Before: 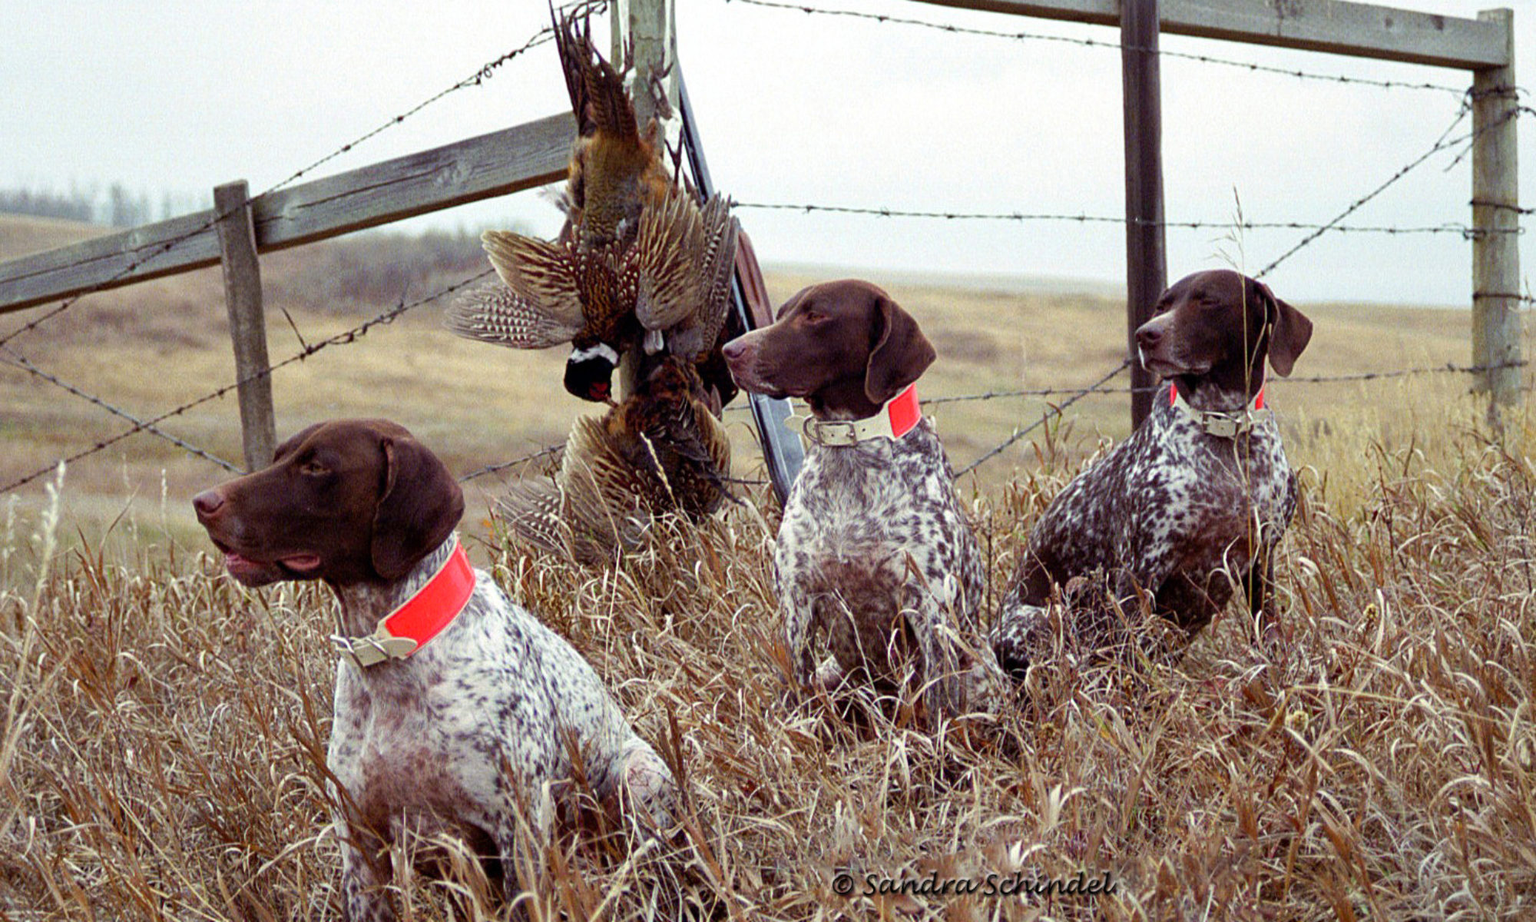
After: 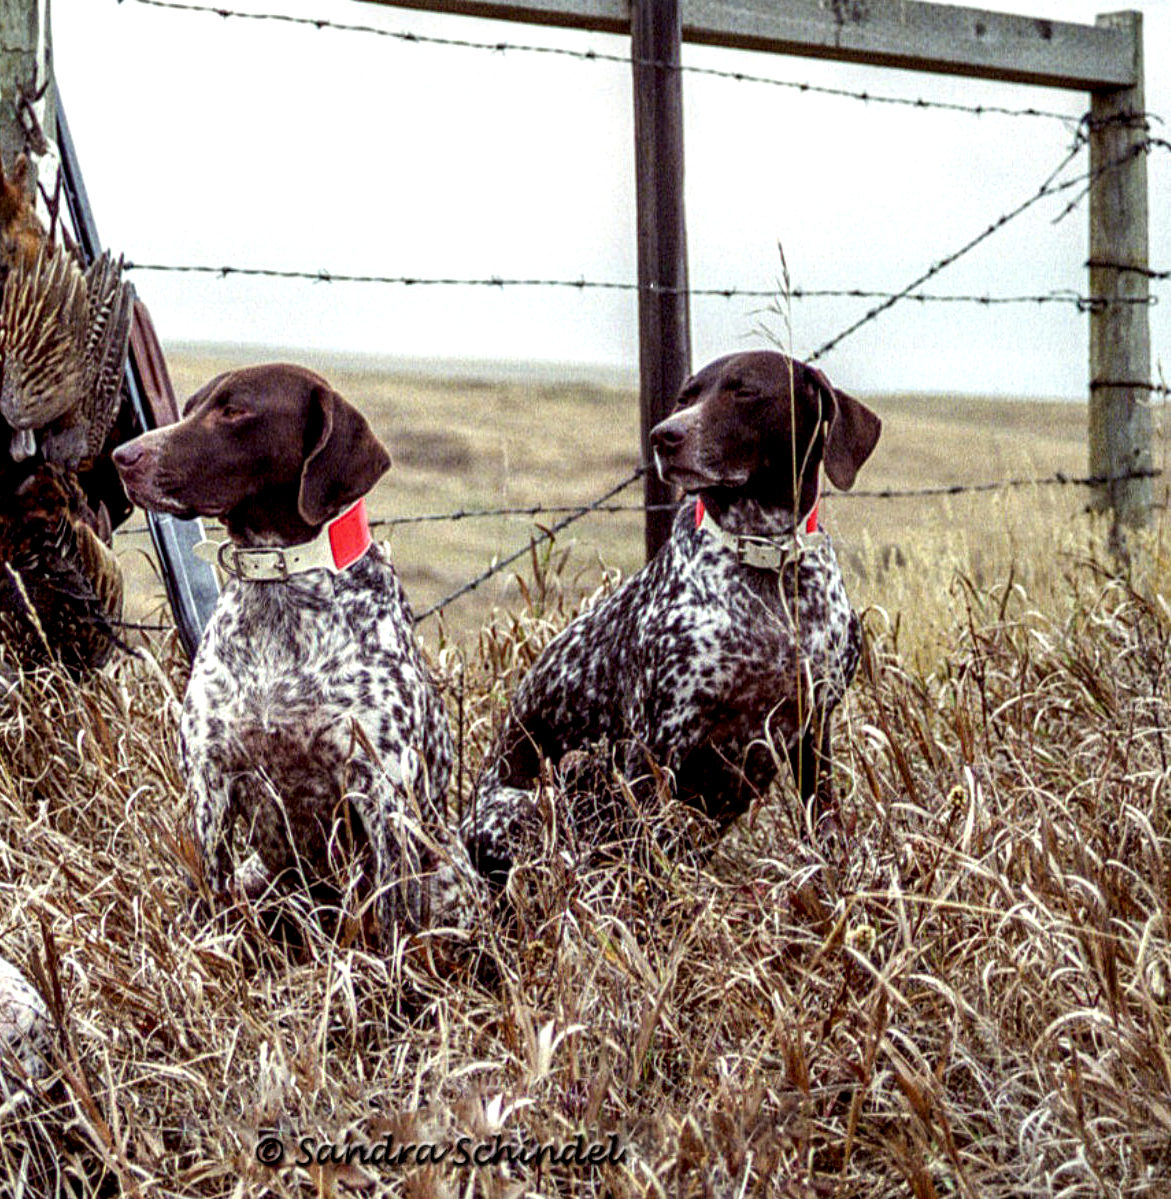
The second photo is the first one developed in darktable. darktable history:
local contrast: highlights 19%, detail 186%
crop: left 41.402%
